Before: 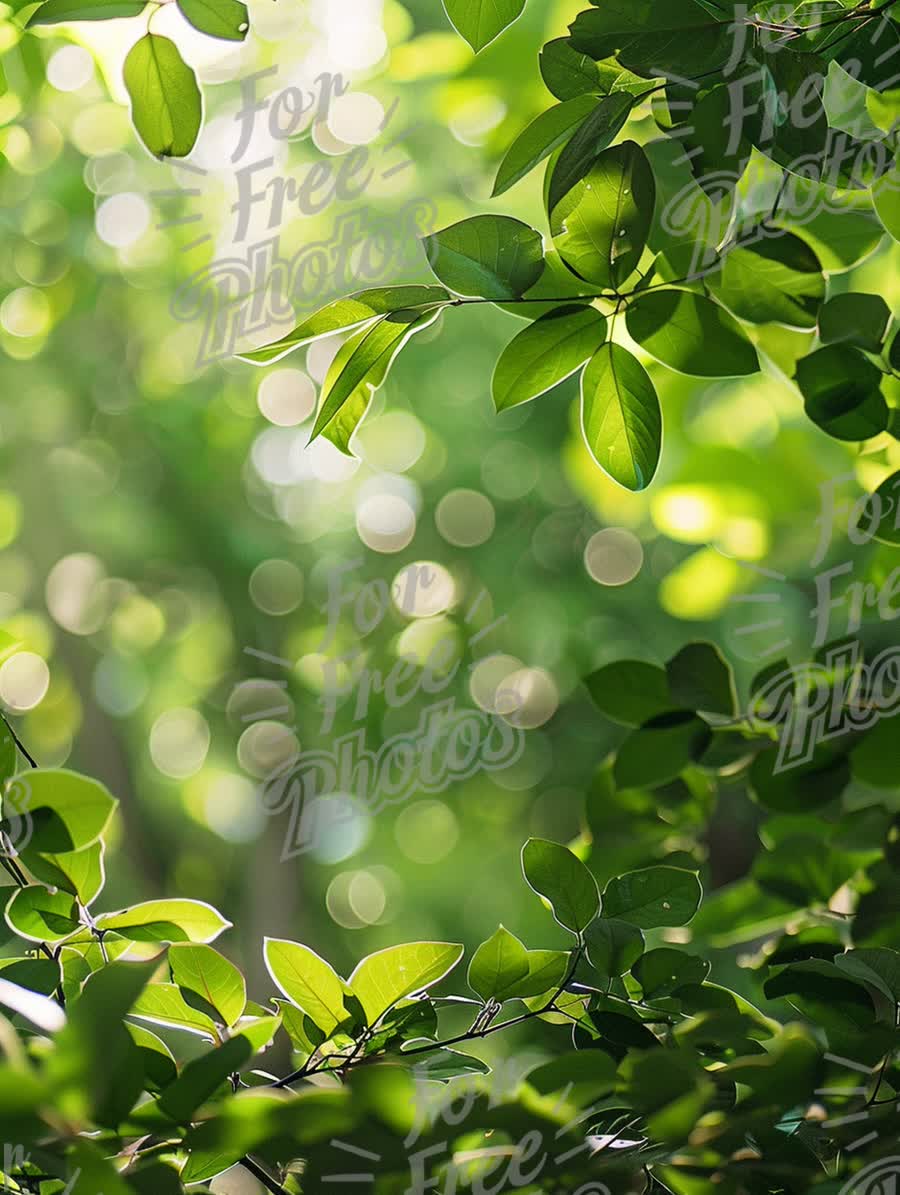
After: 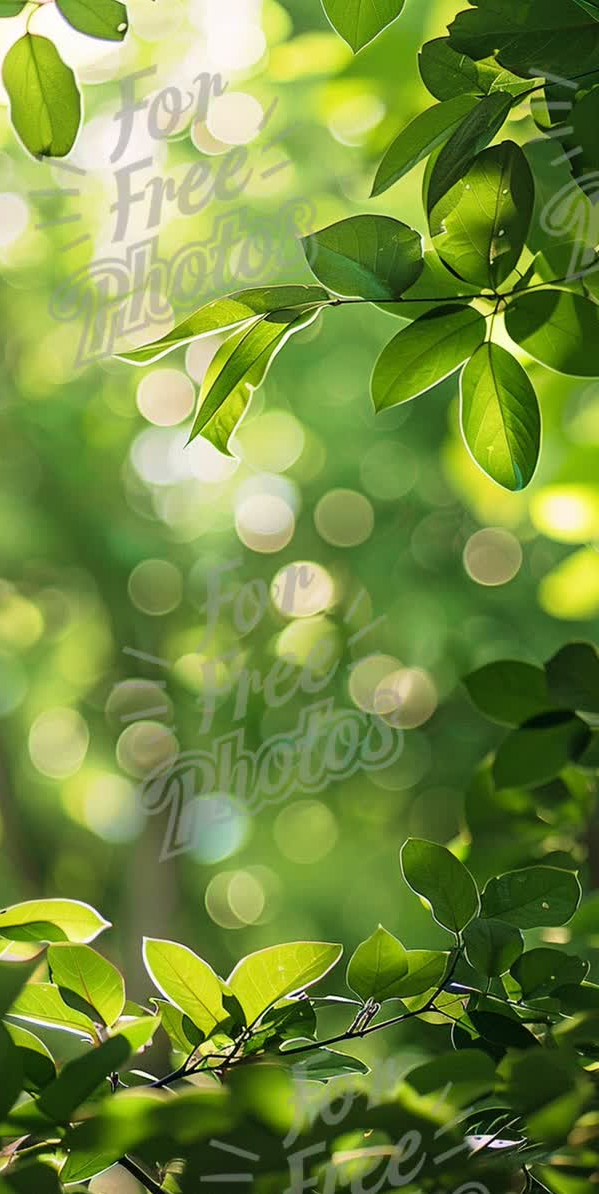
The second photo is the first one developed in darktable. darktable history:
velvia: strength 40.16%
crop and rotate: left 13.452%, right 19.91%
